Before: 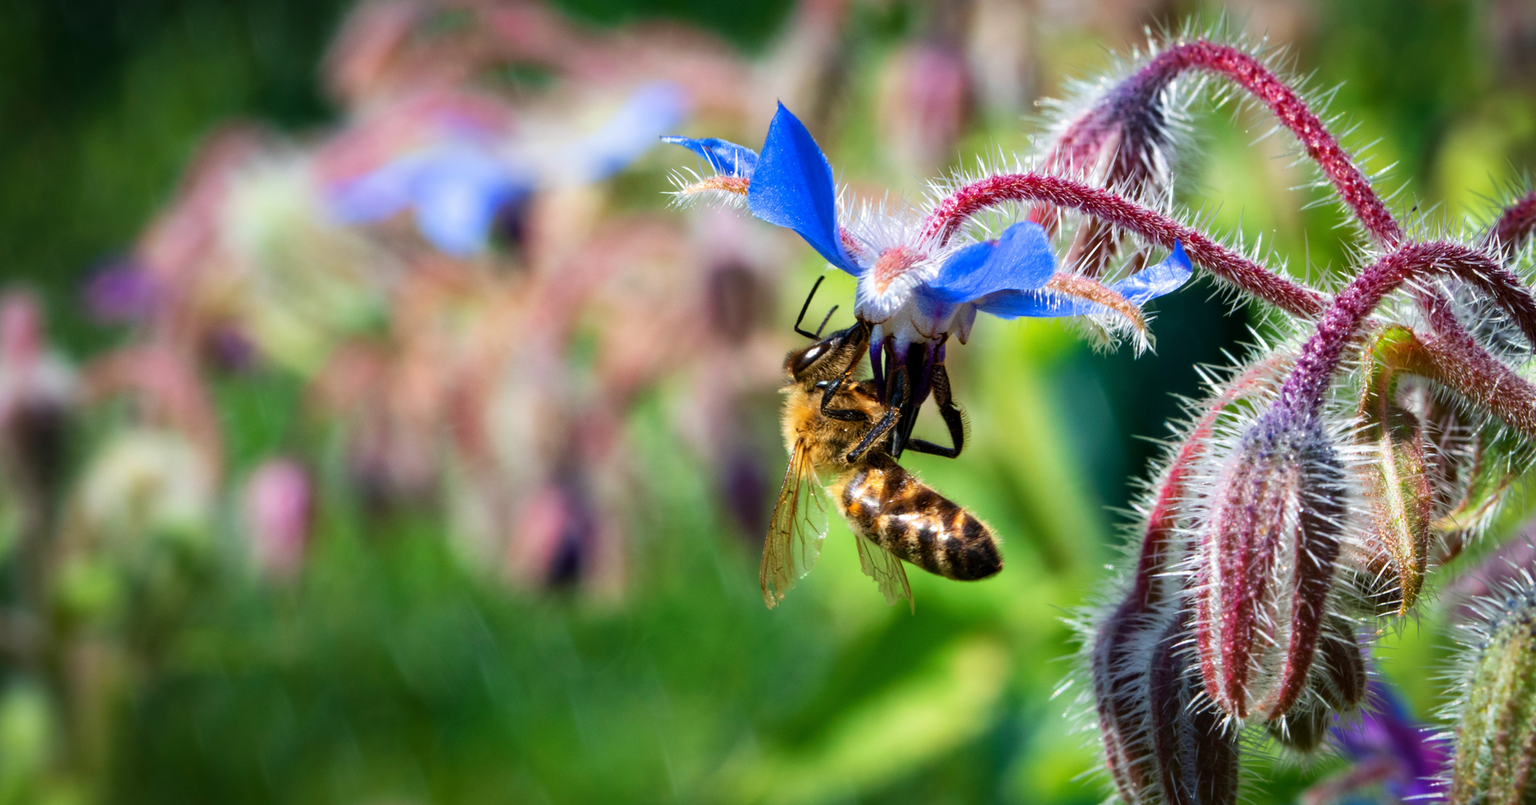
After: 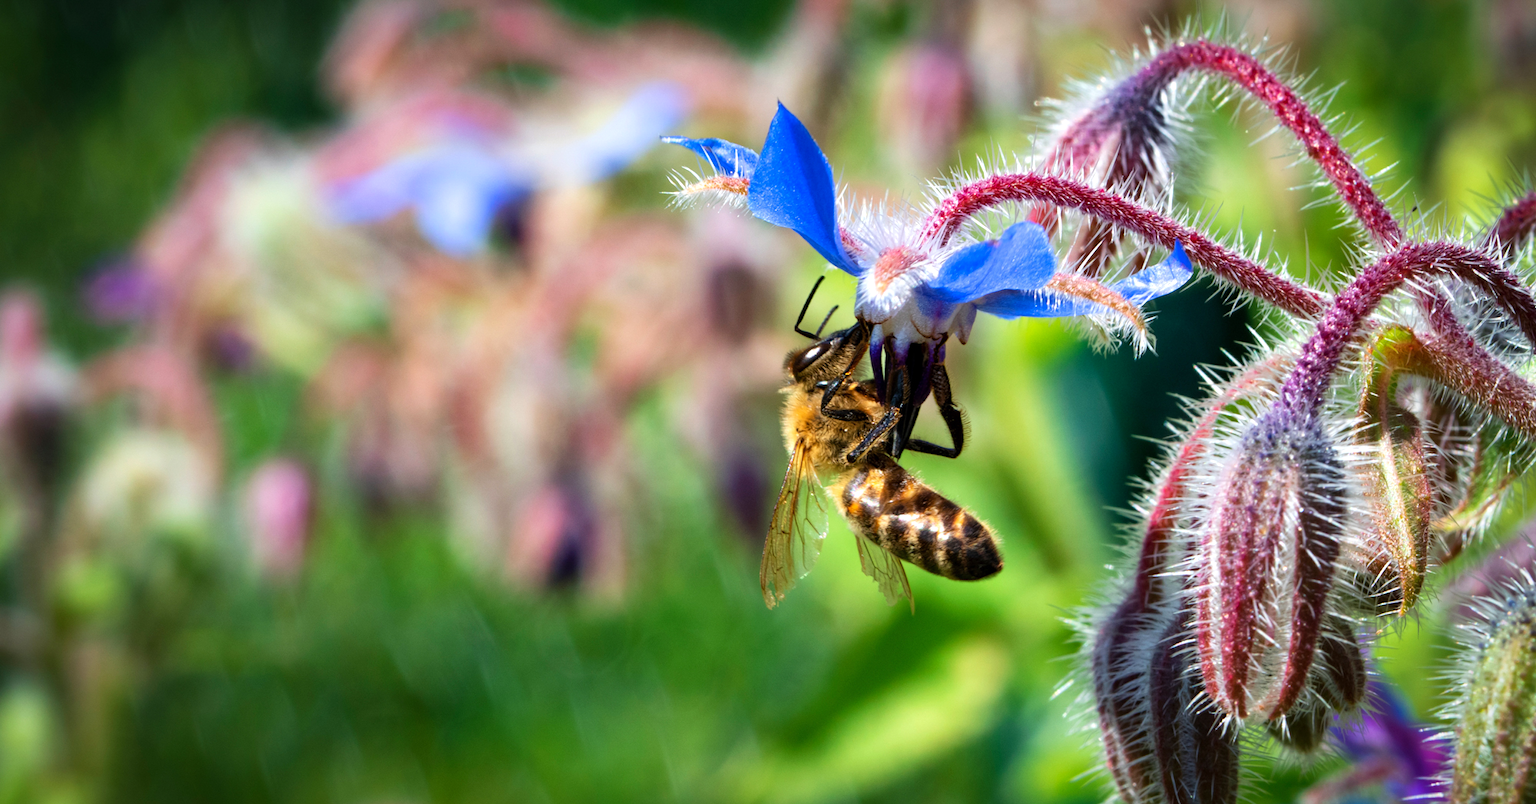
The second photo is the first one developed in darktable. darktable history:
levels: levels [0, 0.476, 0.951]
